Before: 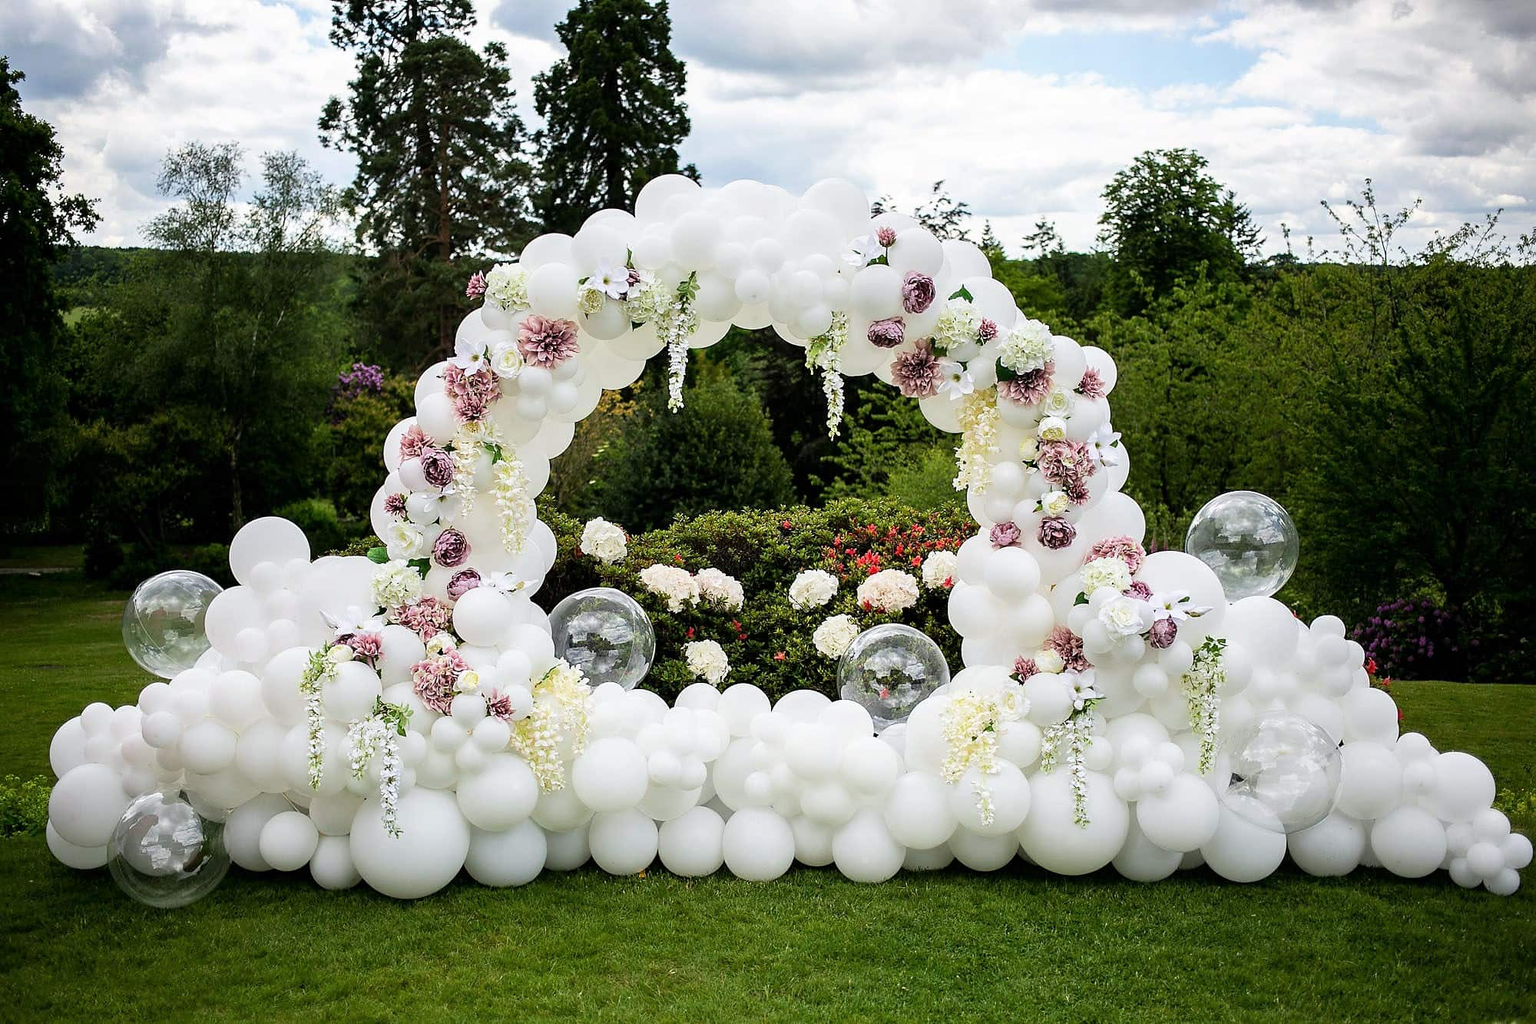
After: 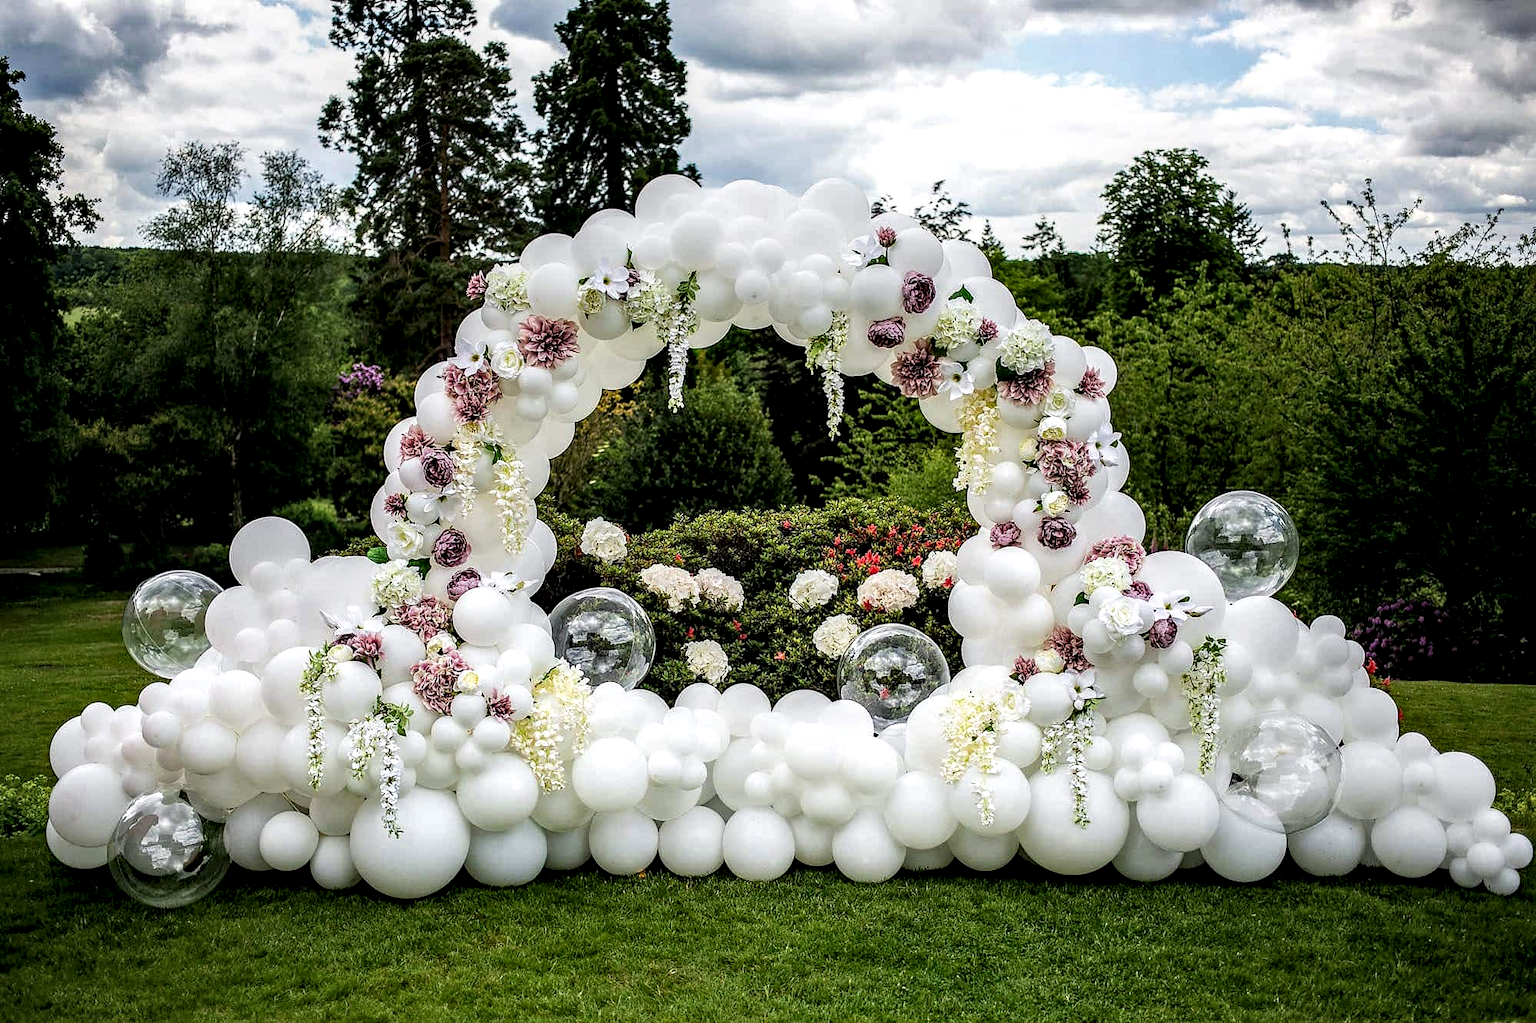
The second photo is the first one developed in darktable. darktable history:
haze removal: compatibility mode true, adaptive false
local contrast: highlights 20%, shadows 70%, detail 170%
